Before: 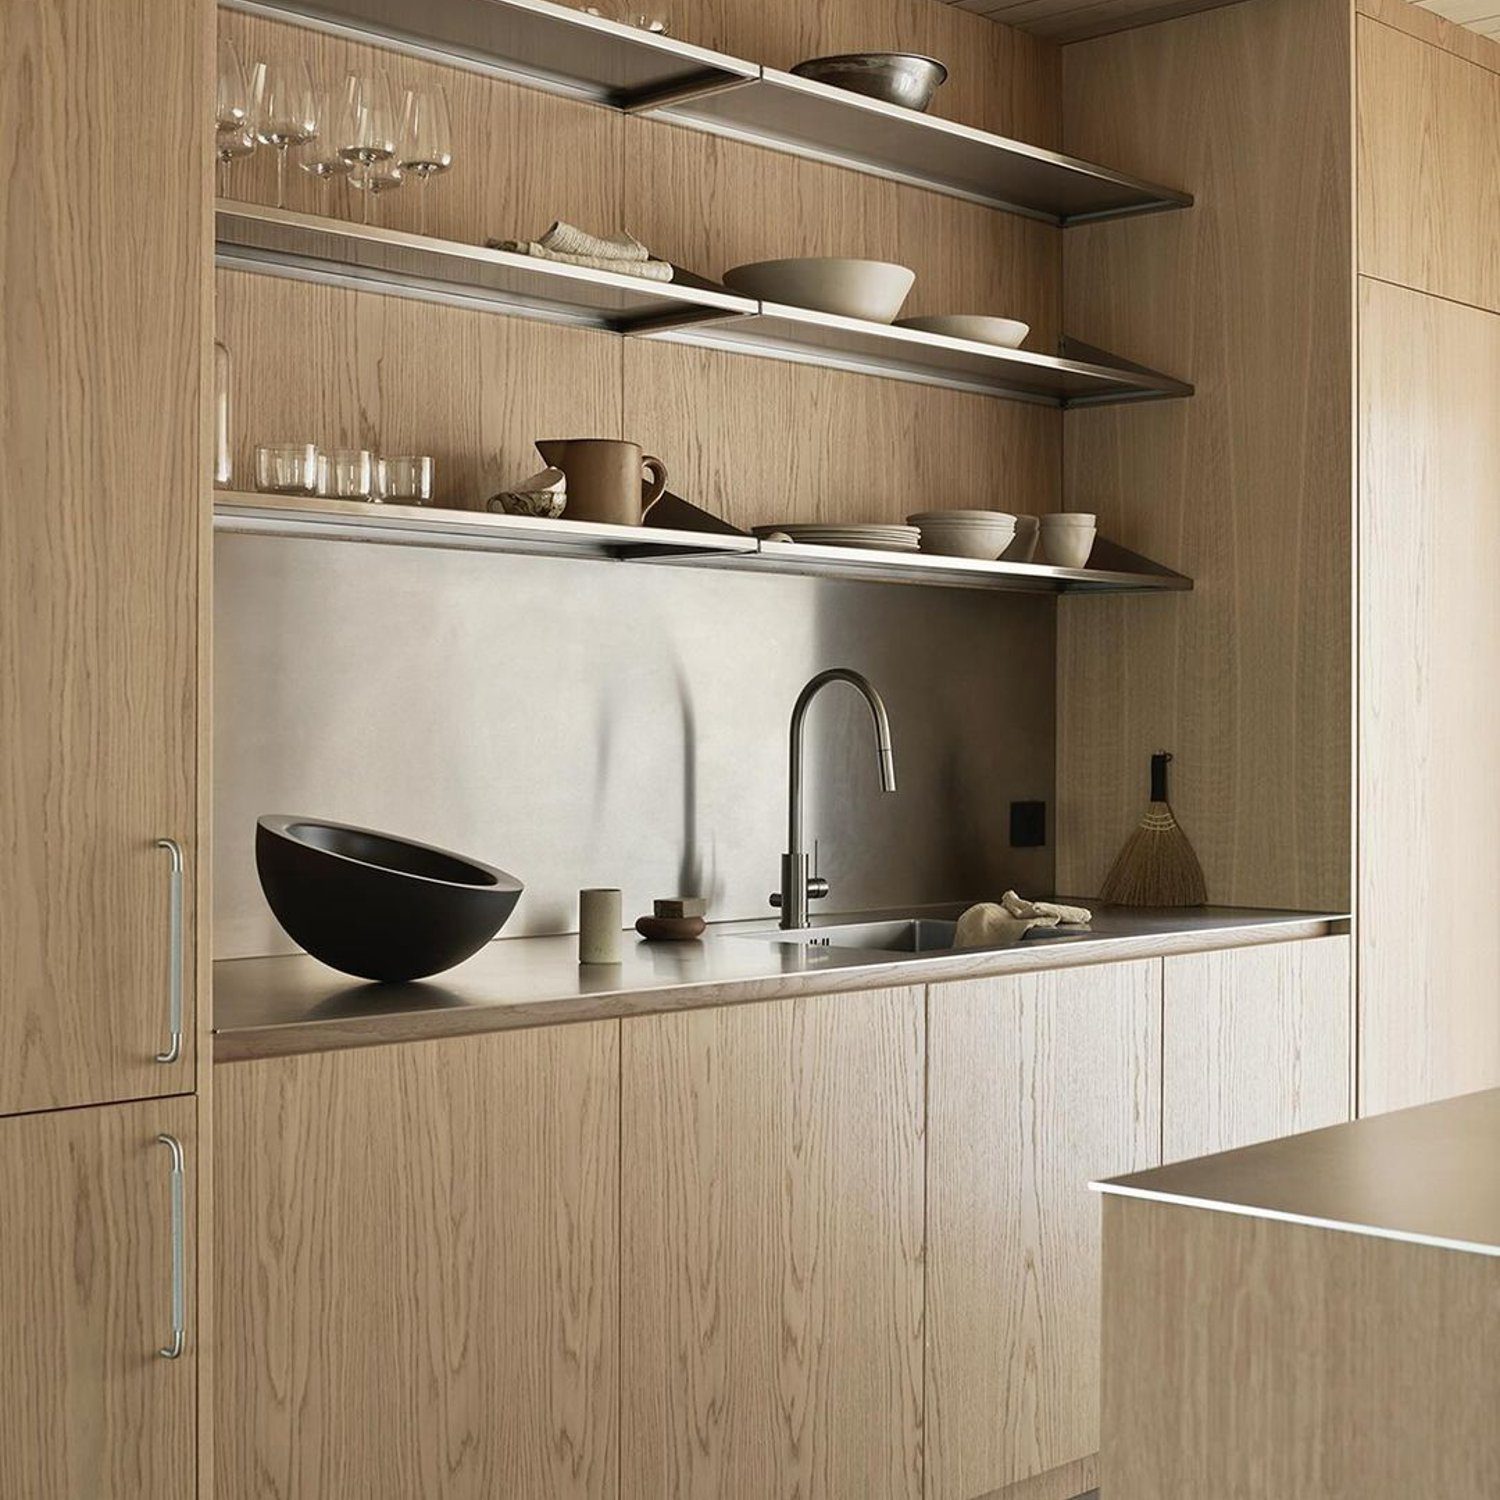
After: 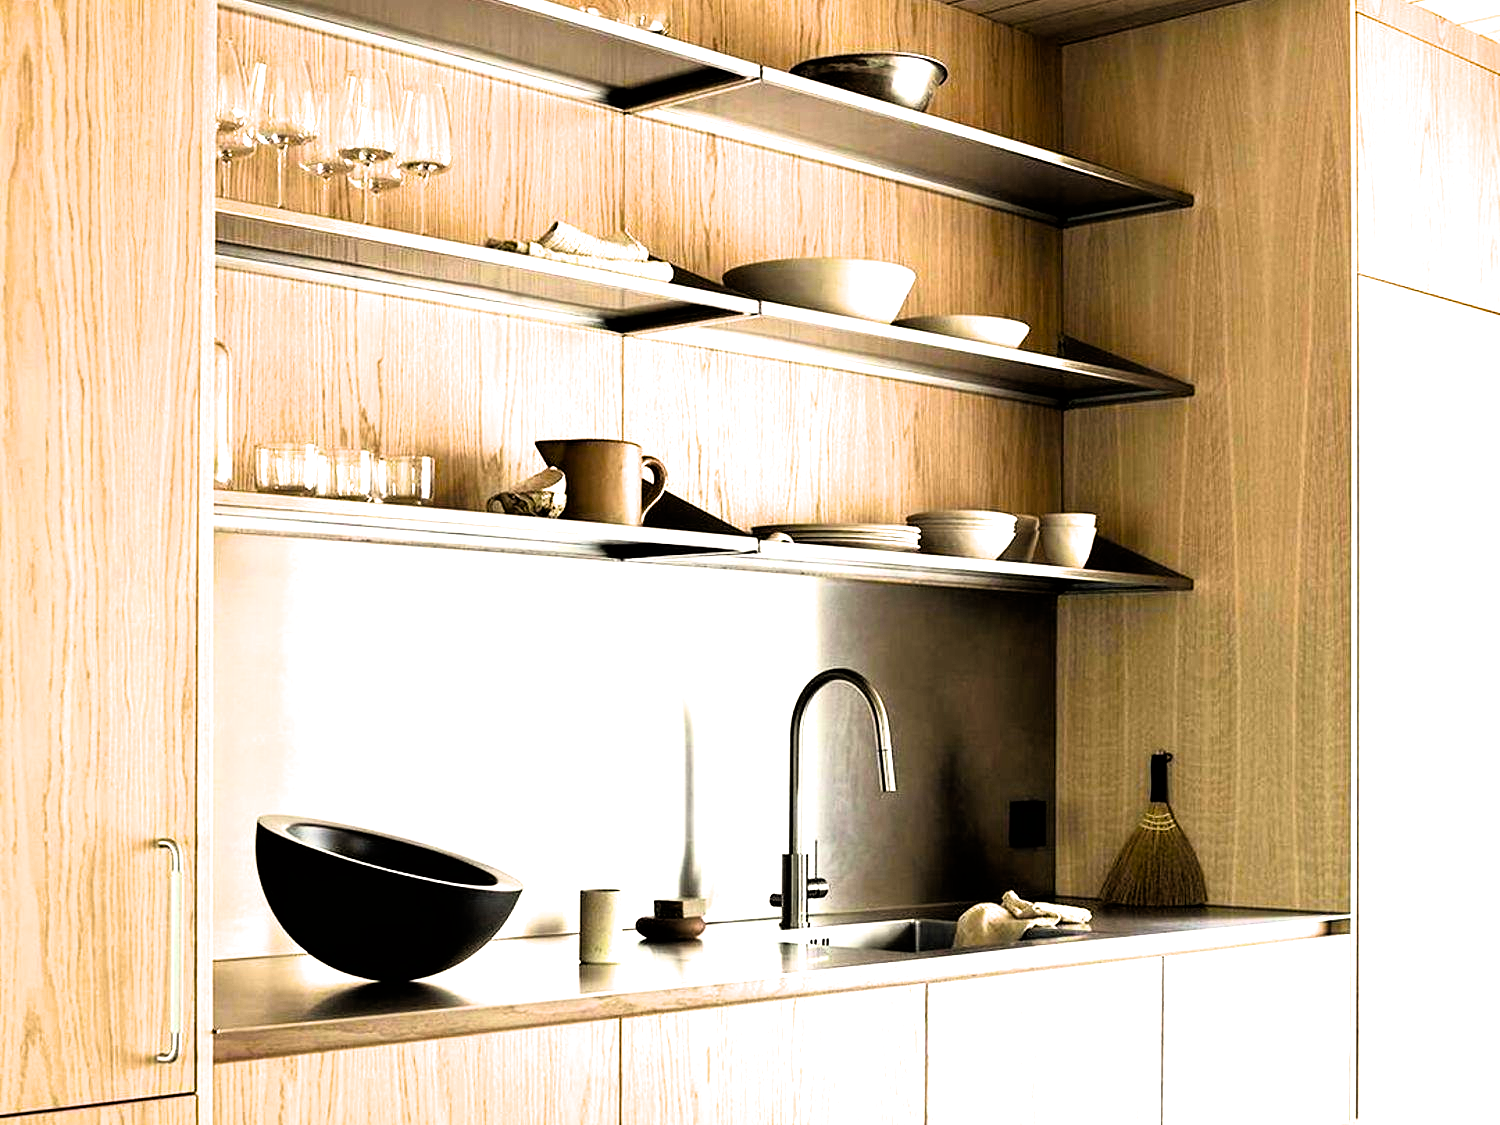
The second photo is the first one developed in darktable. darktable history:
crop: bottom 24.967%
filmic rgb: black relative exposure -3.57 EV, white relative exposure 2.29 EV, hardness 3.41
color balance rgb: linear chroma grading › shadows -10%, linear chroma grading › global chroma 20%, perceptual saturation grading › global saturation 15%, perceptual brilliance grading › global brilliance 30%, perceptual brilliance grading › highlights 12%, perceptual brilliance grading › mid-tones 24%, global vibrance 20%
